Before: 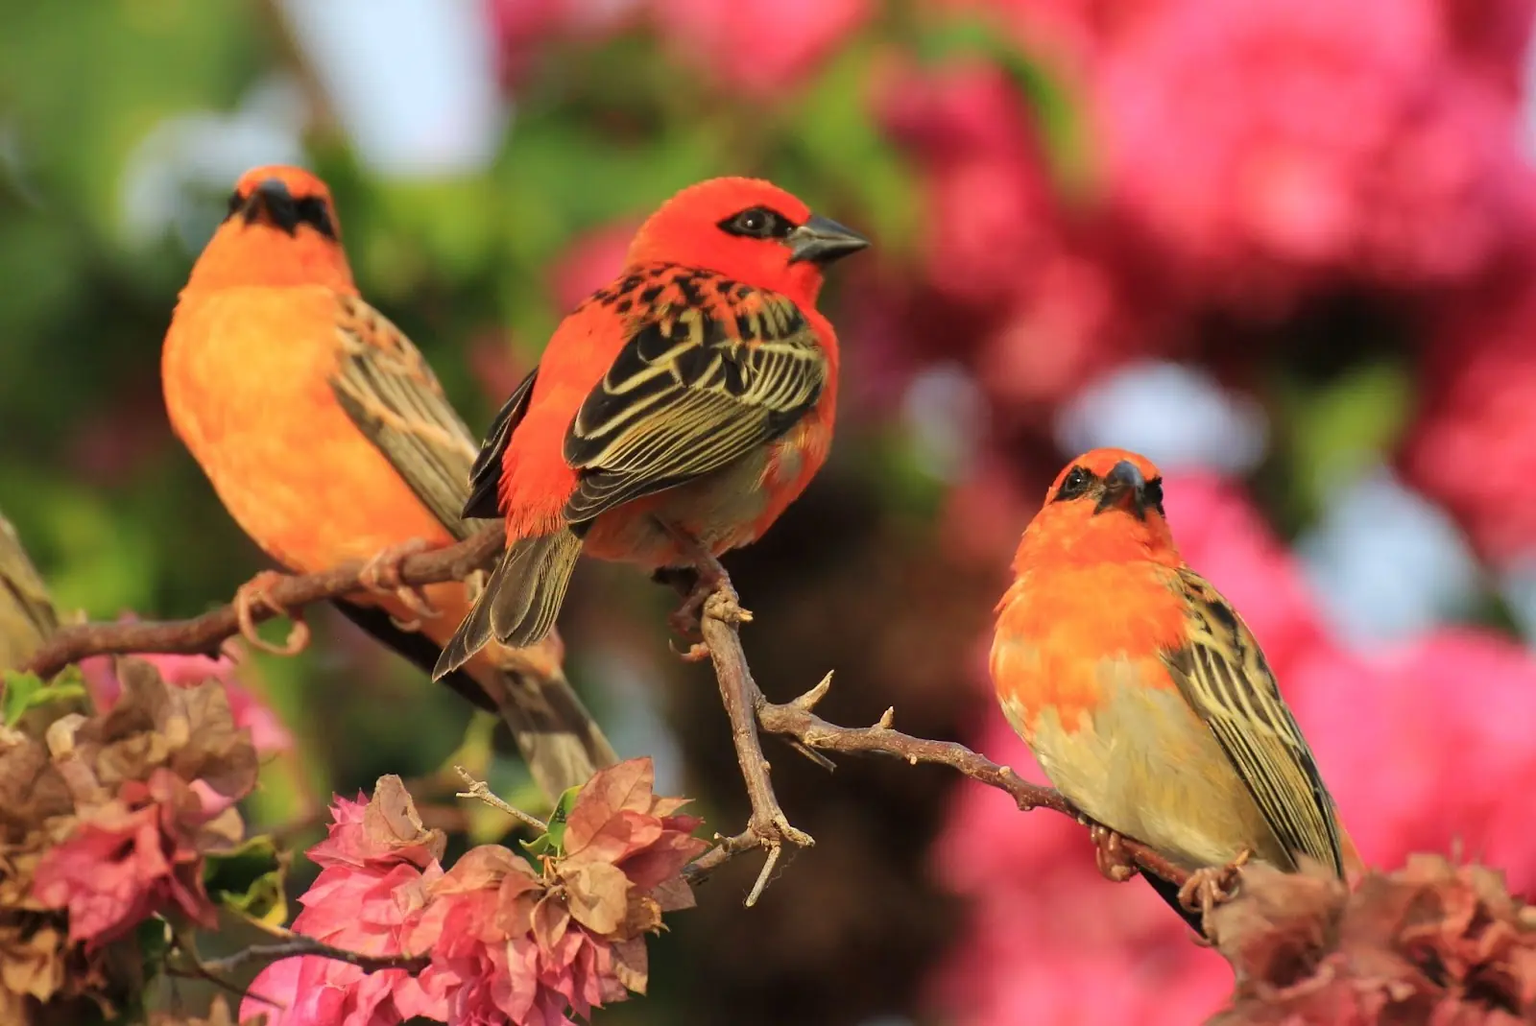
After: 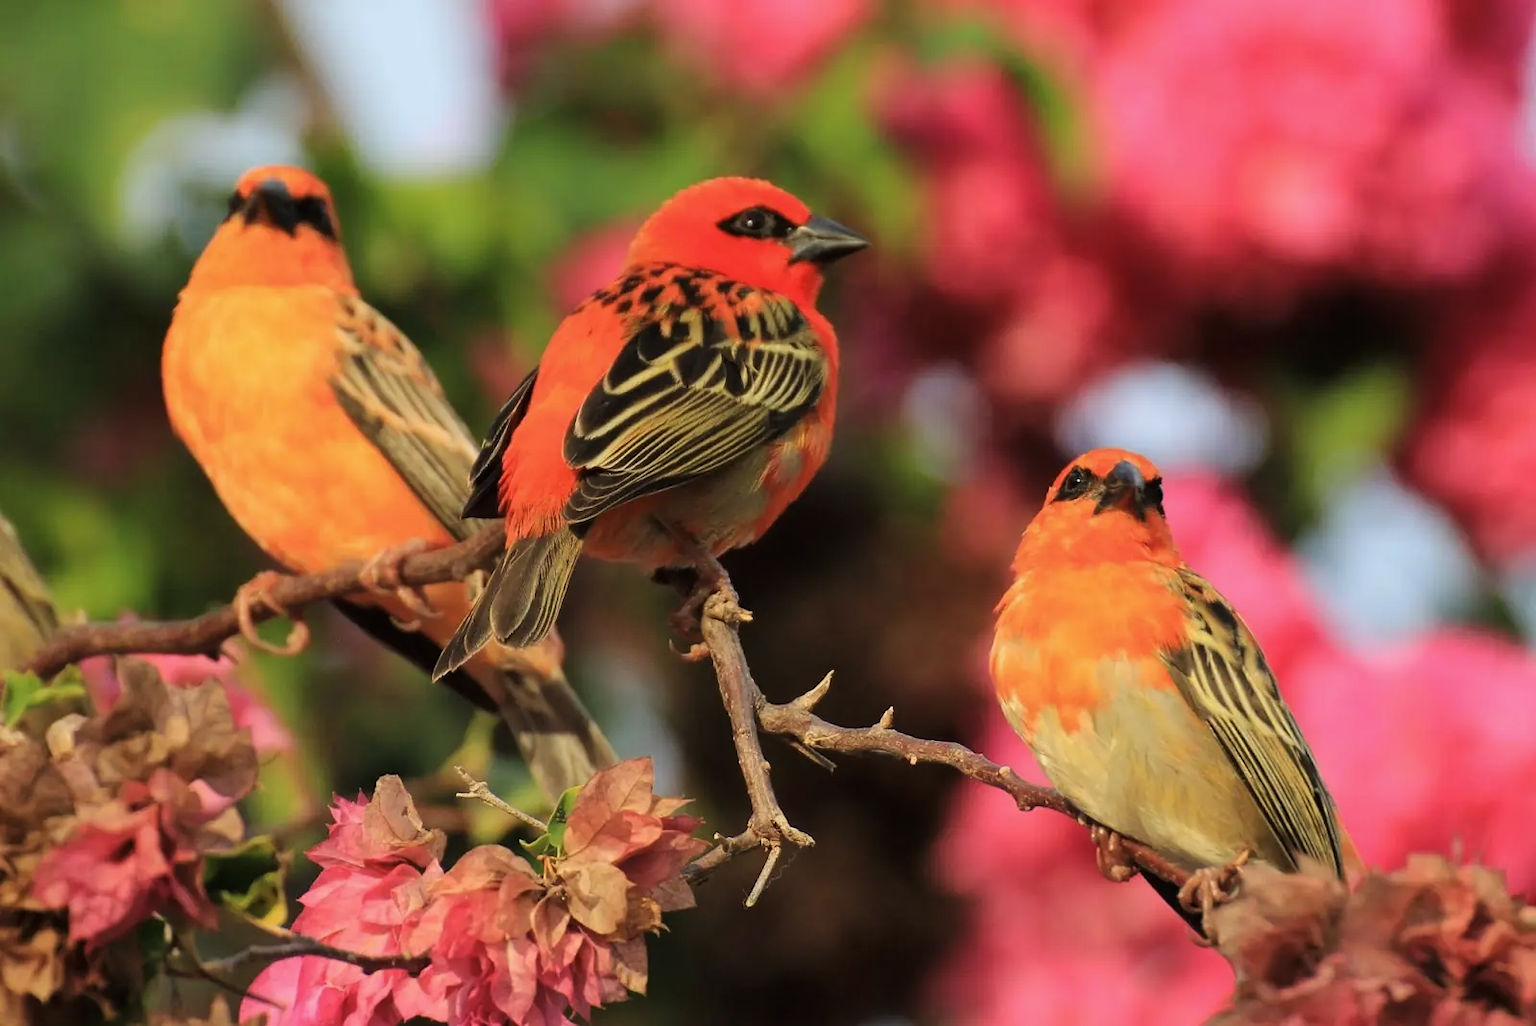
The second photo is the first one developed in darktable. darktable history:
tone curve: curves: ch0 [(0, 0) (0.087, 0.054) (0.281, 0.245) (0.532, 0.514) (0.835, 0.818) (0.994, 0.955)]; ch1 [(0, 0) (0.27, 0.195) (0.406, 0.435) (0.452, 0.474) (0.495, 0.5) (0.514, 0.508) (0.537, 0.556) (0.654, 0.689) (1, 1)]; ch2 [(0, 0) (0.269, 0.299) (0.459, 0.441) (0.498, 0.499) (0.523, 0.52) (0.551, 0.549) (0.633, 0.625) (0.659, 0.681) (0.718, 0.764) (1, 1)], color space Lab, linked channels, preserve colors none
